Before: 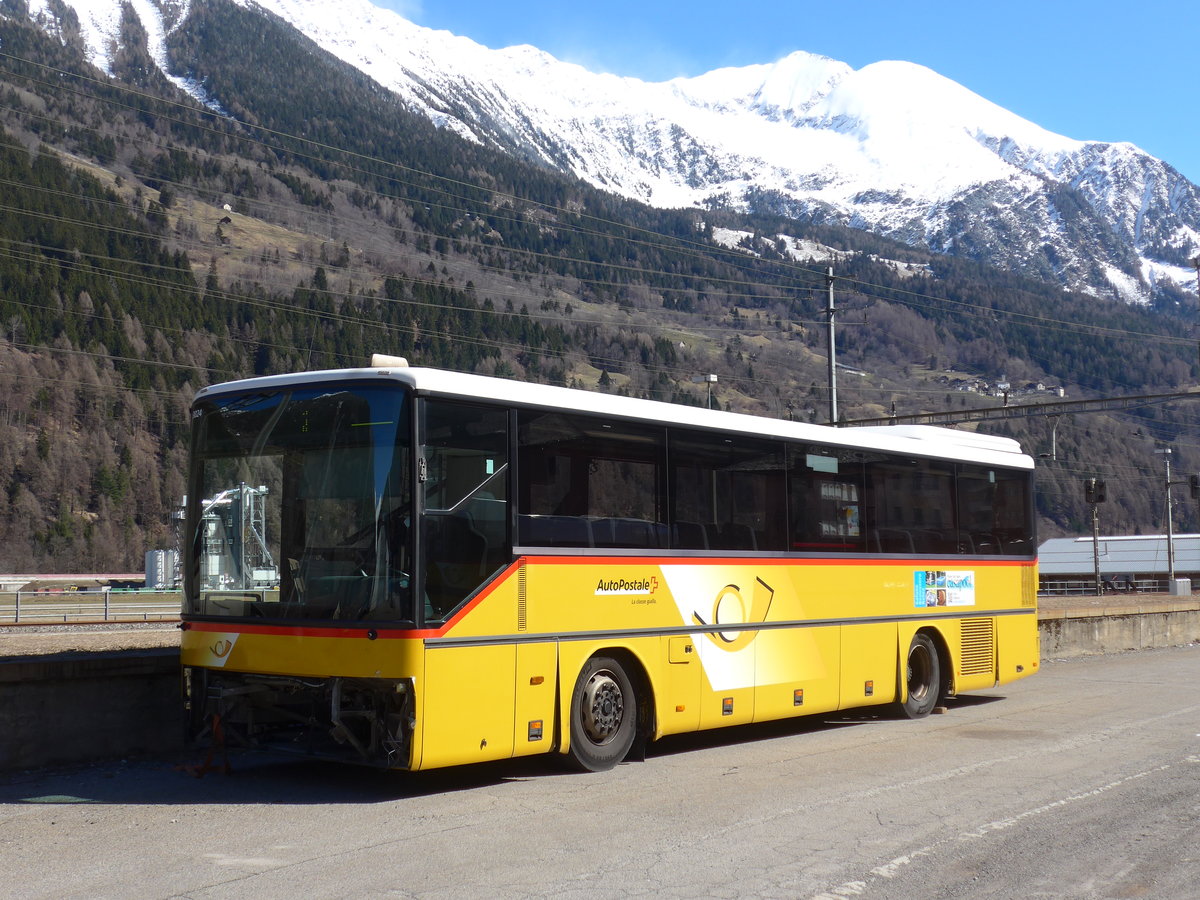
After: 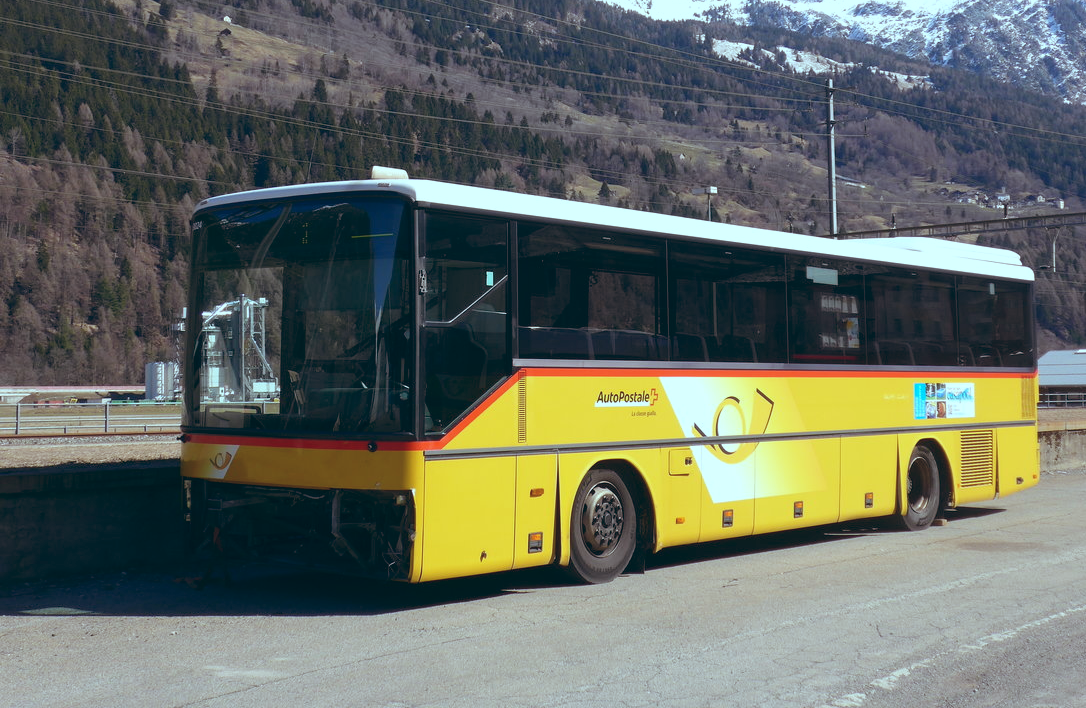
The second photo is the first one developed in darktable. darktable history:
crop: top 20.916%, right 9.437%, bottom 0.316%
color balance: lift [1.003, 0.993, 1.001, 1.007], gamma [1.018, 1.072, 0.959, 0.928], gain [0.974, 0.873, 1.031, 1.127]
